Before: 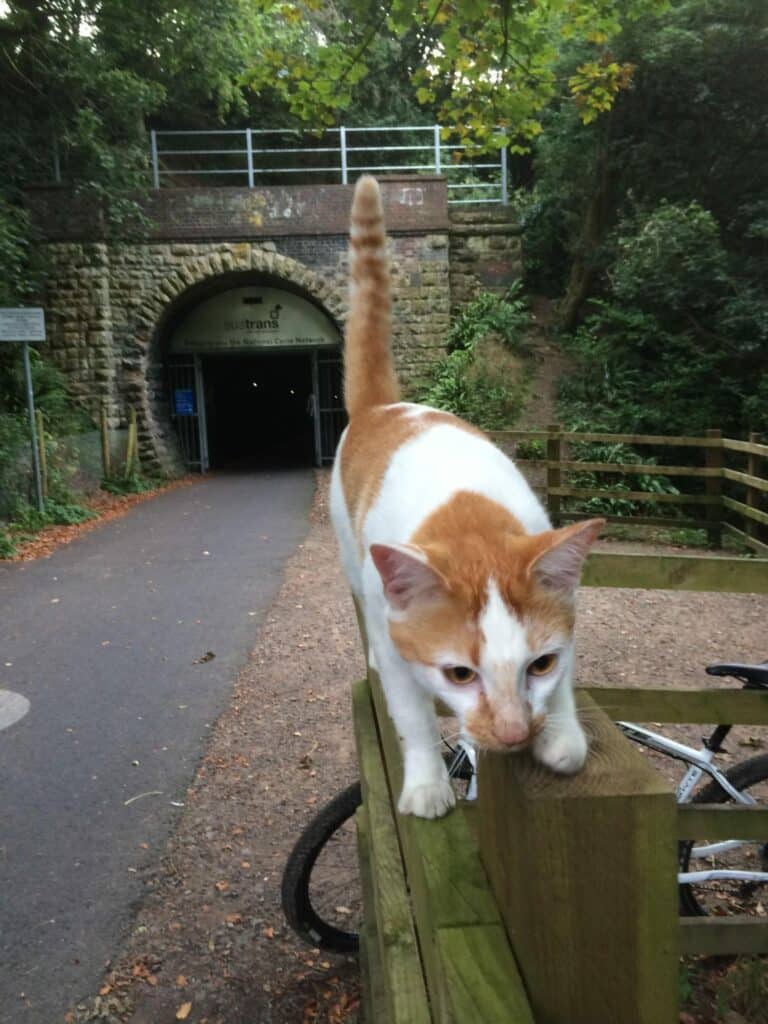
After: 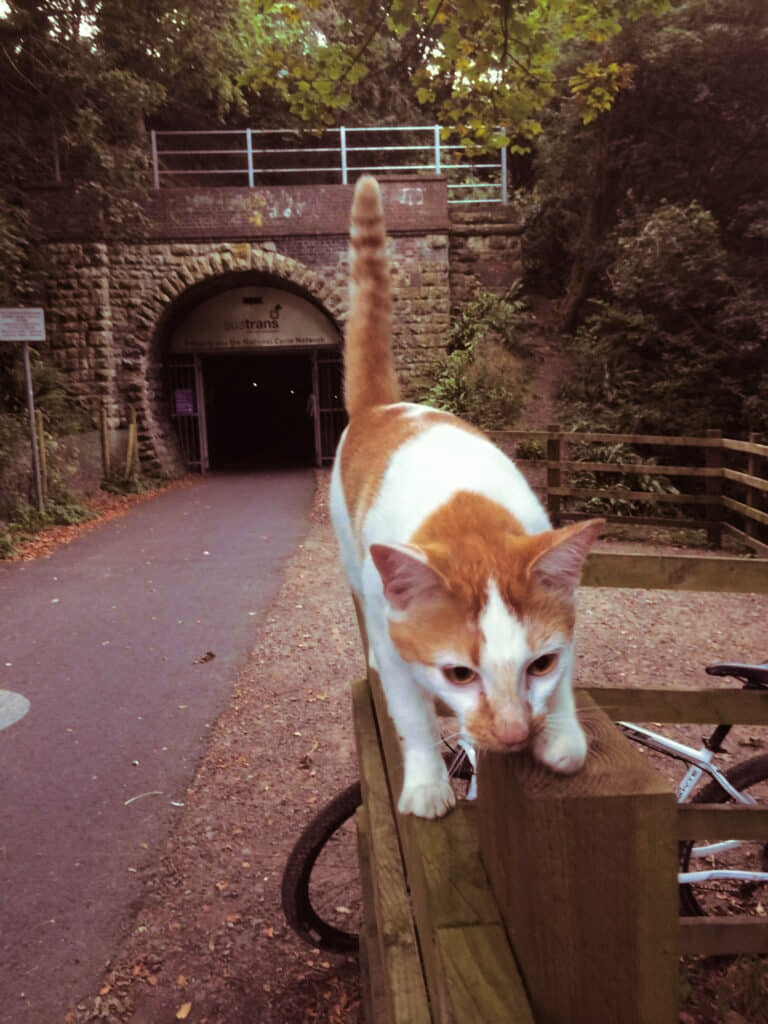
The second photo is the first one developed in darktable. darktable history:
color balance rgb: perceptual saturation grading › global saturation 25%, global vibrance 10%
split-toning: on, module defaults
